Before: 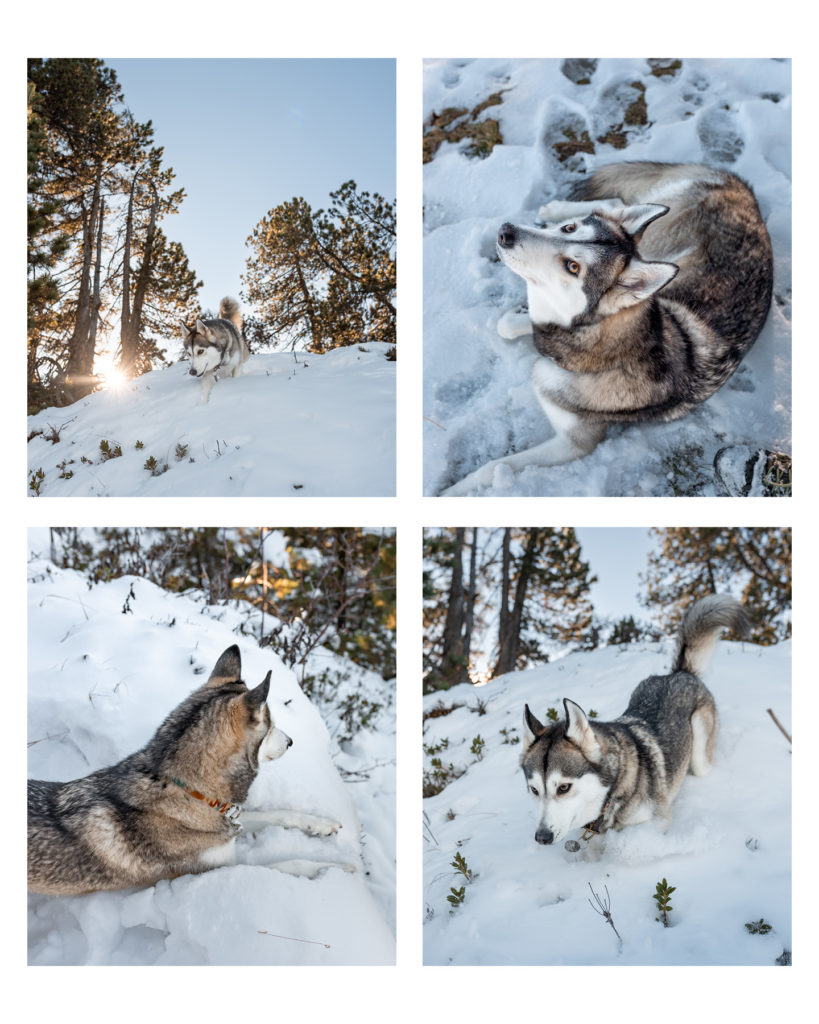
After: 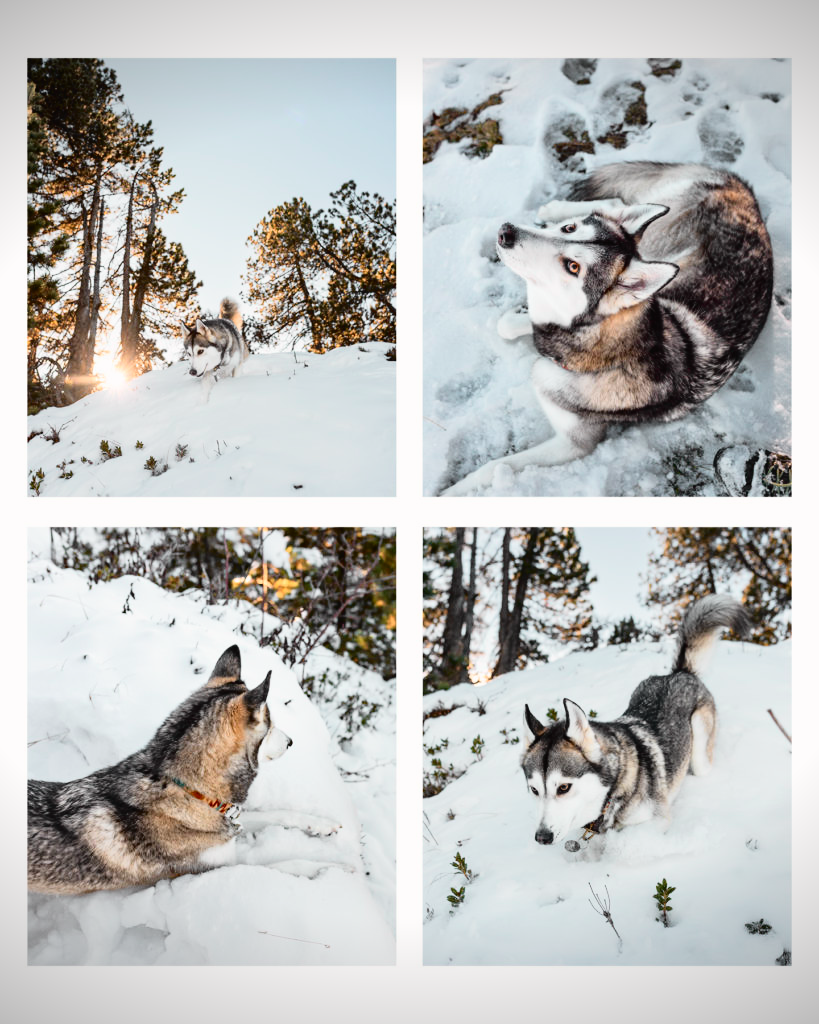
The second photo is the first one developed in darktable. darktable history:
tone curve: curves: ch0 [(0, 0.014) (0.17, 0.099) (0.398, 0.423) (0.725, 0.828) (0.872, 0.918) (1, 0.981)]; ch1 [(0, 0) (0.402, 0.36) (0.489, 0.491) (0.5, 0.503) (0.515, 0.52) (0.545, 0.572) (0.615, 0.662) (0.701, 0.725) (1, 1)]; ch2 [(0, 0) (0.42, 0.458) (0.485, 0.499) (0.503, 0.503) (0.531, 0.542) (0.561, 0.594) (0.644, 0.694) (0.717, 0.753) (1, 0.991)], color space Lab, independent channels, preserve colors none
exposure: black level correction -0.001, exposure 0.079 EV, compensate exposure bias true, compensate highlight preservation false
vignetting: fall-off start 97.17%, width/height ratio 1.186, unbound false
